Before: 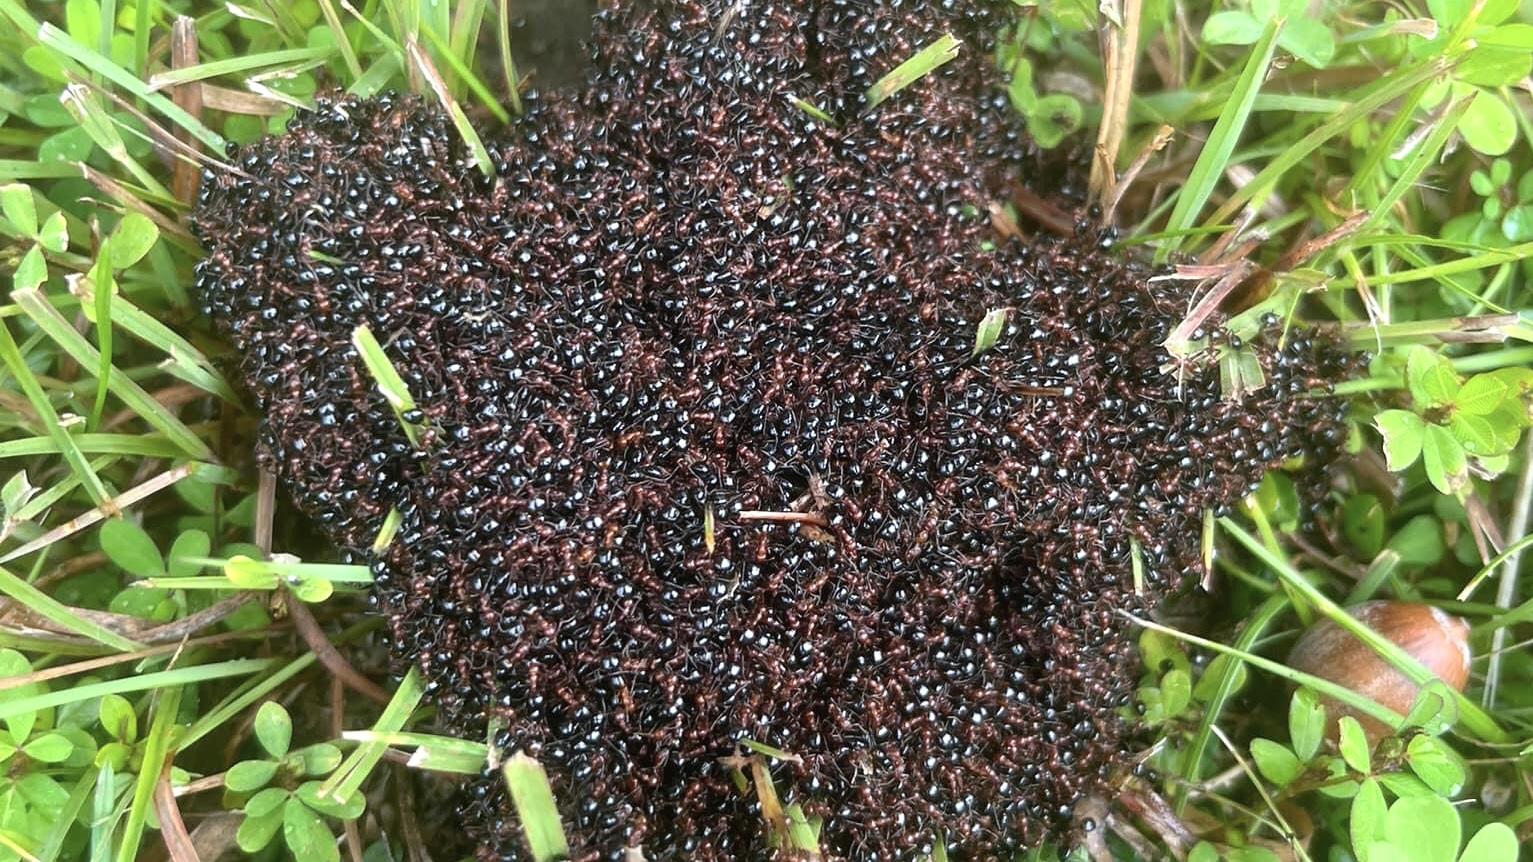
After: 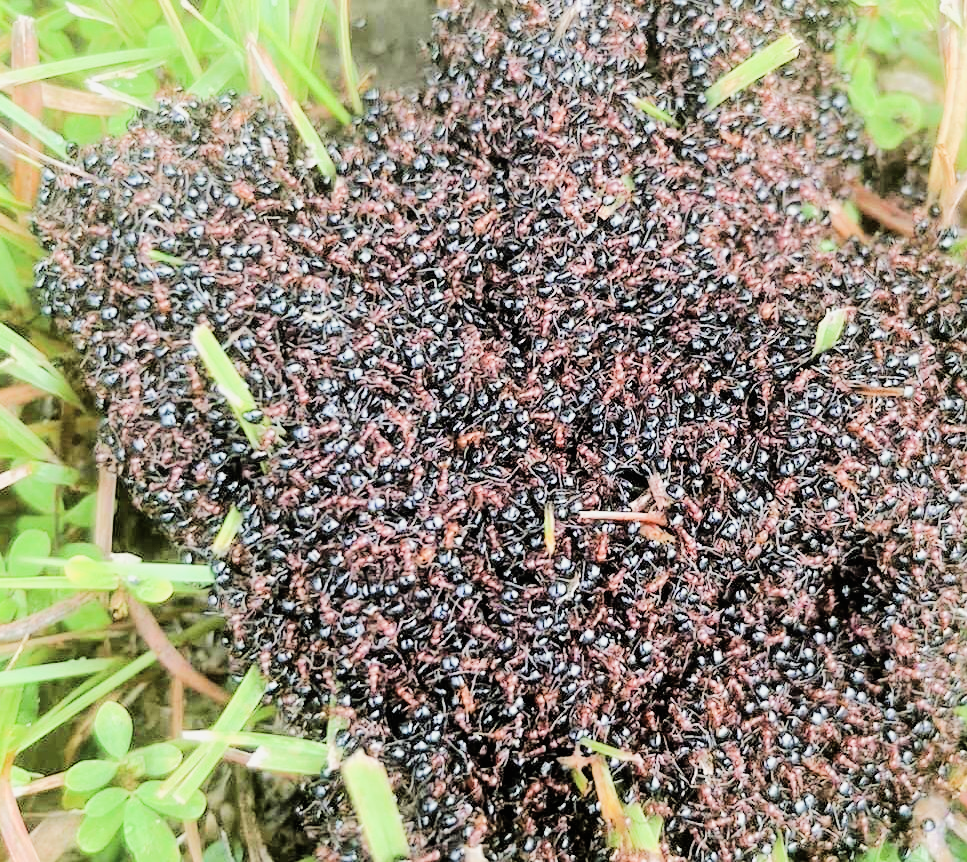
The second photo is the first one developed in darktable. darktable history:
exposure: black level correction 0, exposure 0.89 EV, compensate highlight preservation false
color zones: mix 41.66%
filmic rgb: black relative exposure -7.49 EV, white relative exposure 5 EV, hardness 3.31, contrast 1.298
tone equalizer: -7 EV 0.154 EV, -6 EV 0.631 EV, -5 EV 1.17 EV, -4 EV 1.31 EV, -3 EV 1.13 EV, -2 EV 0.6 EV, -1 EV 0.152 EV, edges refinement/feathering 500, mask exposure compensation -1.57 EV, preserve details no
local contrast: mode bilateral grid, contrast 99, coarseness 100, detail 93%, midtone range 0.2
crop: left 10.499%, right 26.396%
